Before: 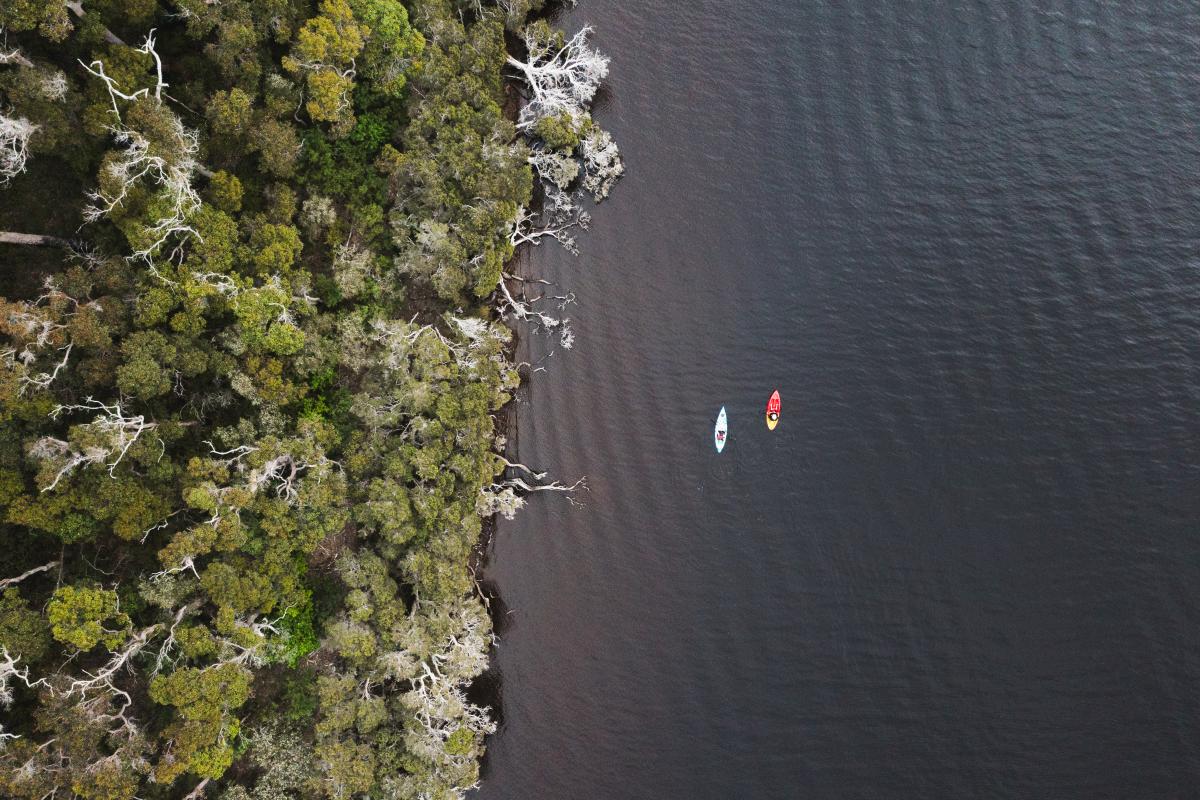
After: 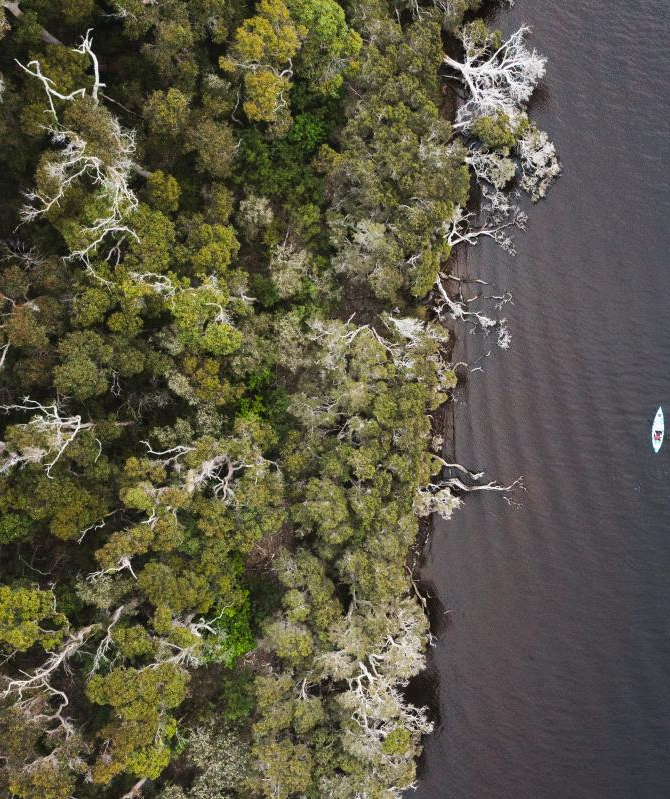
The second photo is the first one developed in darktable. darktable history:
crop: left 5.294%, right 38.828%
